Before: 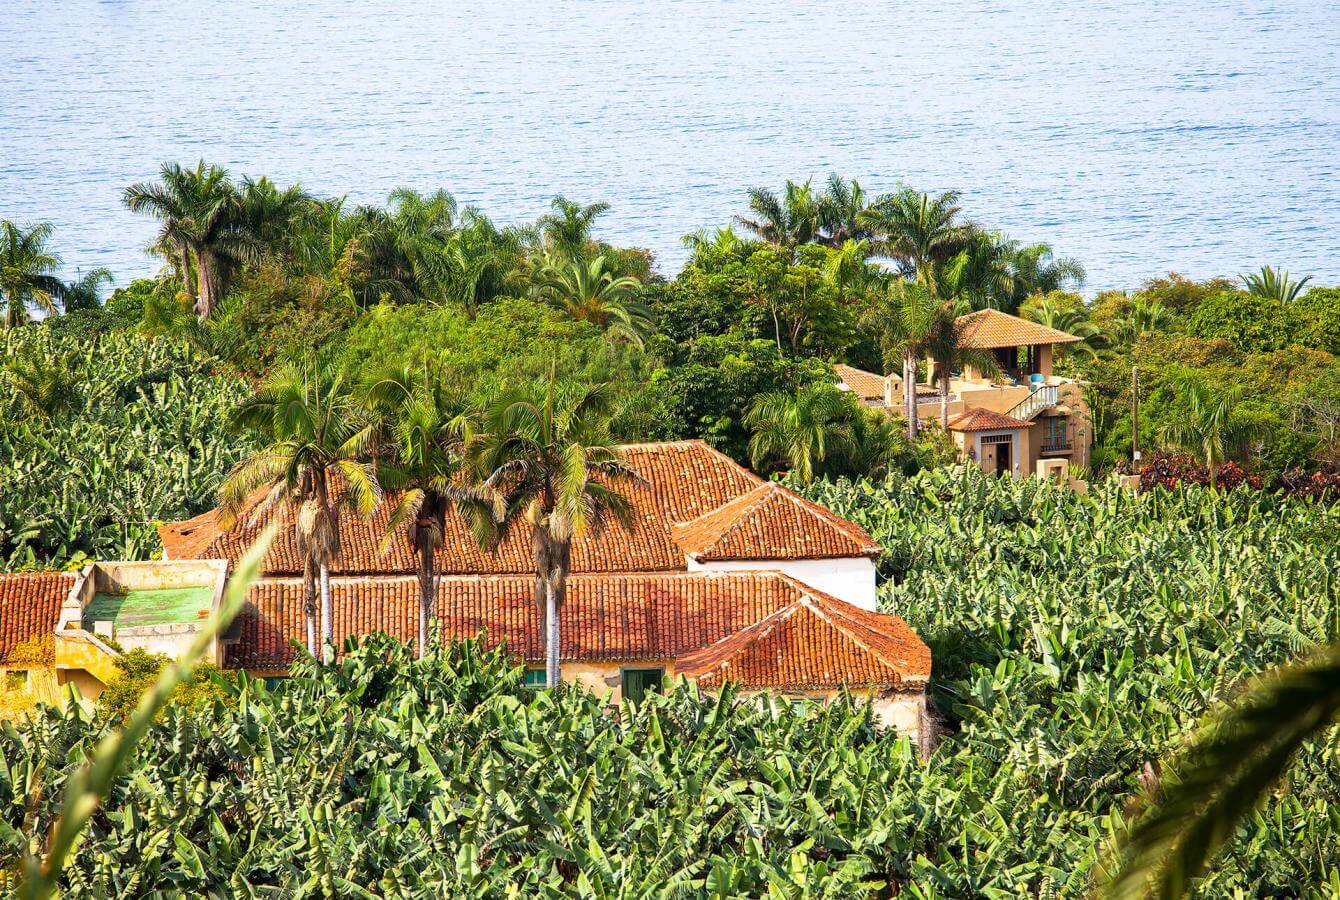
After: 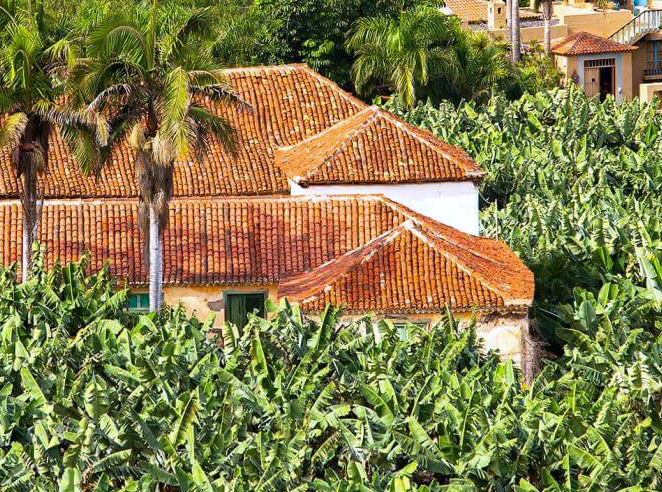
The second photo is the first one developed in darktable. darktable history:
haze removal: compatibility mode true, adaptive false
crop: left 29.672%, top 41.786%, right 20.851%, bottom 3.487%
white balance: red 0.984, blue 1.059
